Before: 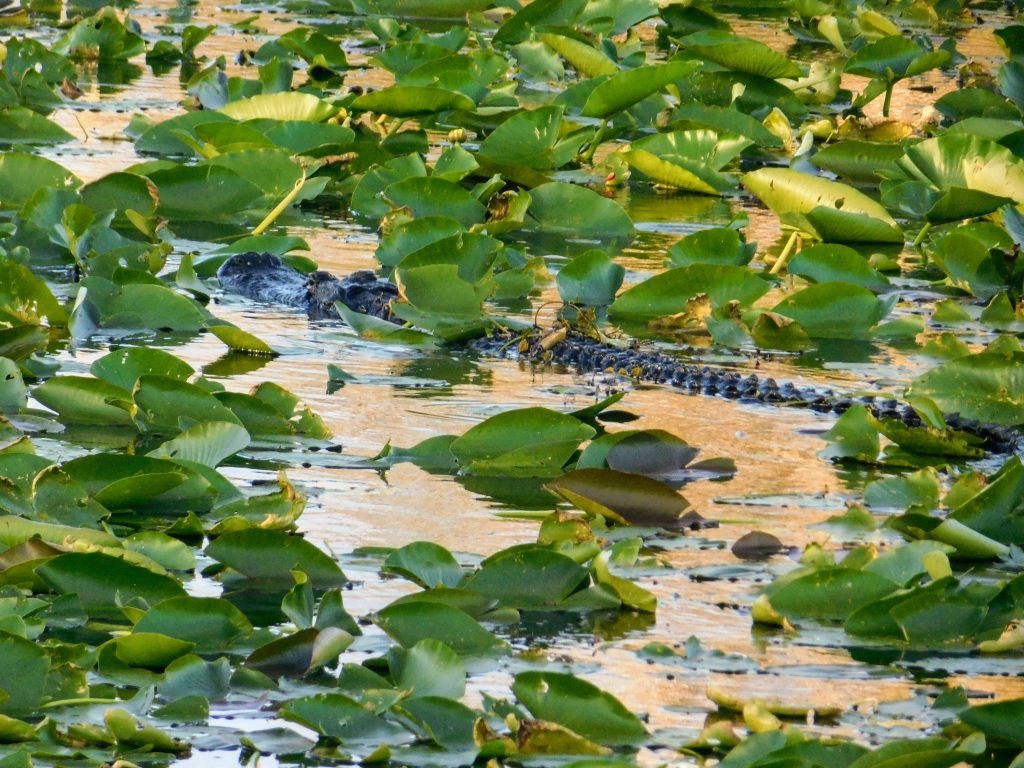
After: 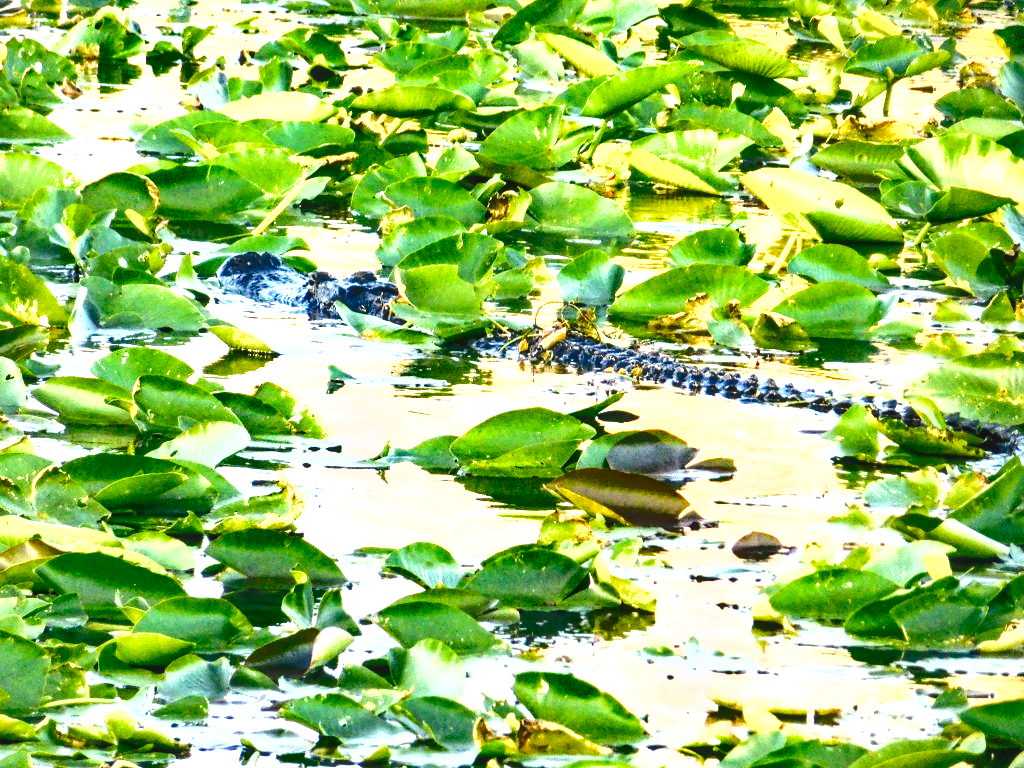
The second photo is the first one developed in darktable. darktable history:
local contrast: detail 110%
exposure: black level correction 0, exposure 1.199 EV, compensate exposure bias true, compensate highlight preservation false
tone equalizer: -8 EV -0.754 EV, -7 EV -0.696 EV, -6 EV -0.616 EV, -5 EV -0.421 EV, -3 EV 0.405 EV, -2 EV 0.6 EV, -1 EV 0.69 EV, +0 EV 0.766 EV
tone curve: curves: ch0 [(0.021, 0) (0.104, 0.052) (0.496, 0.526) (0.737, 0.783) (1, 1)], preserve colors none
shadows and highlights: low approximation 0.01, soften with gaussian
